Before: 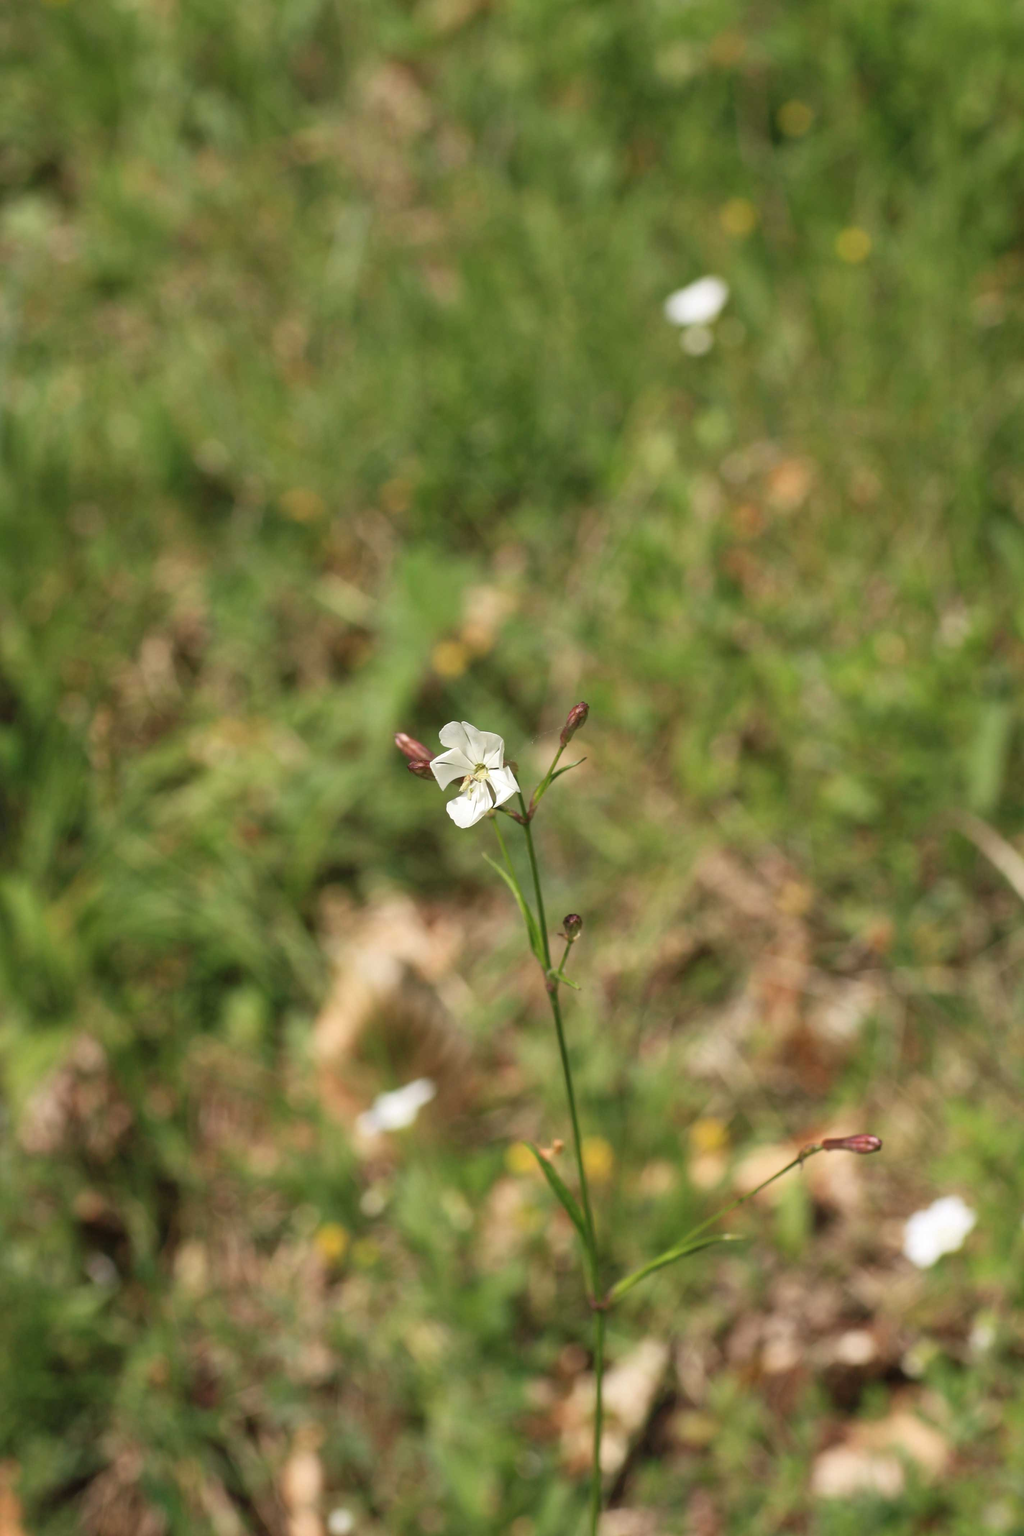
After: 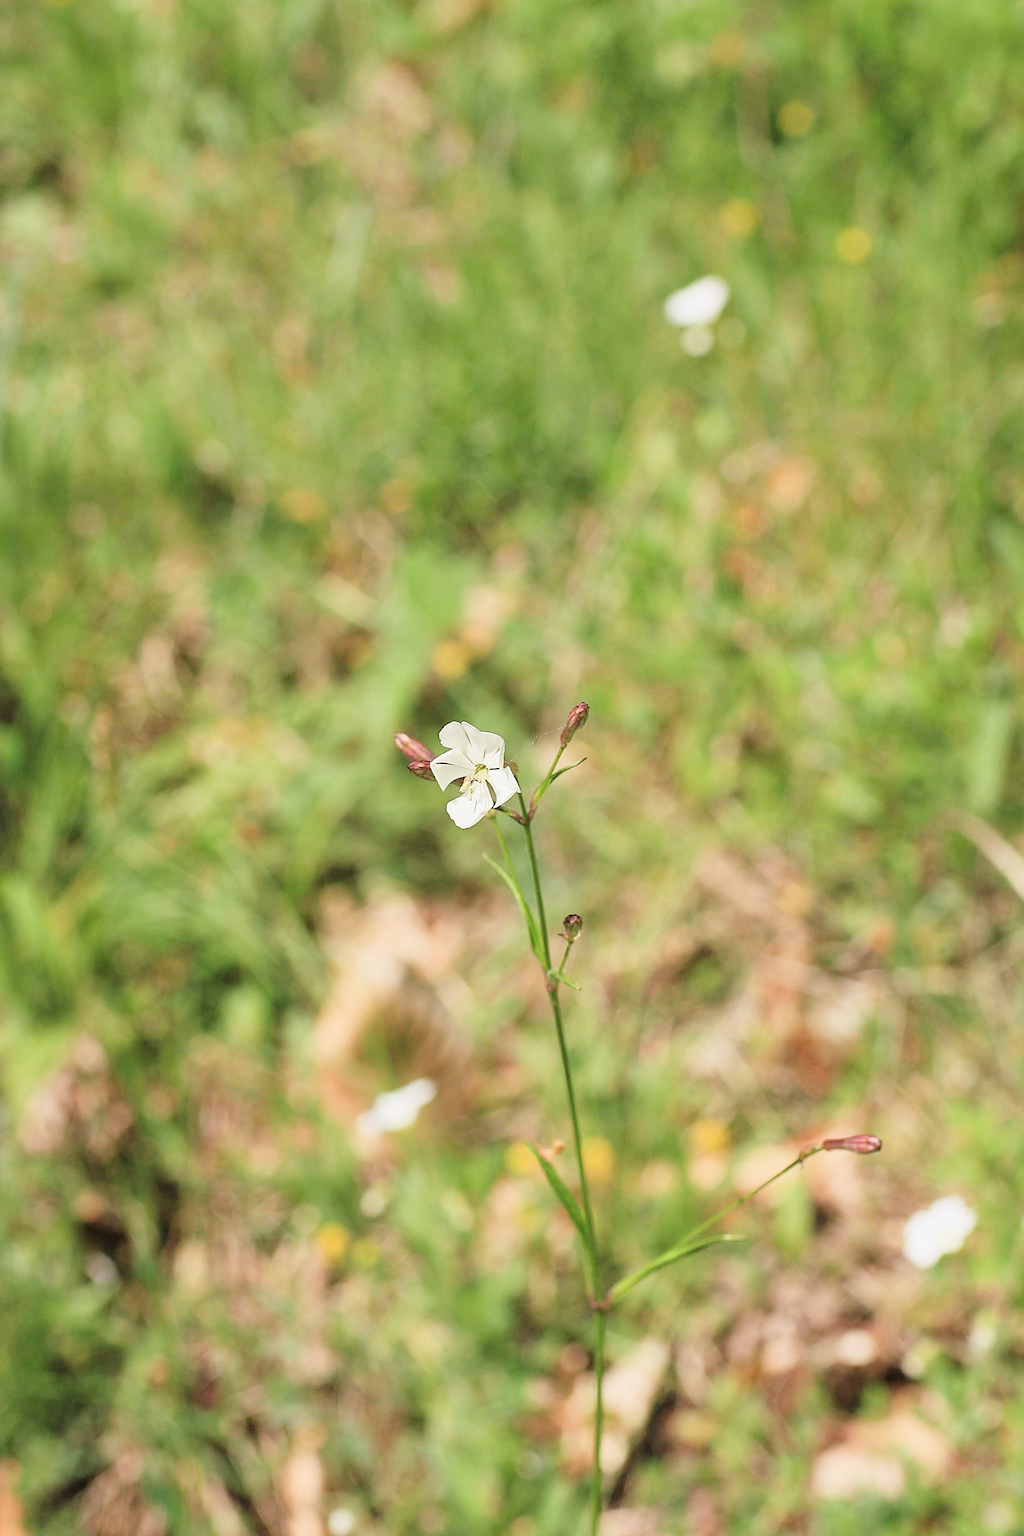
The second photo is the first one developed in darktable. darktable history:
filmic rgb: black relative exposure -7.65 EV, white relative exposure 4.56 EV, hardness 3.61
sharpen: amount 1.989
exposure: exposure 1.221 EV, compensate exposure bias true, compensate highlight preservation false
